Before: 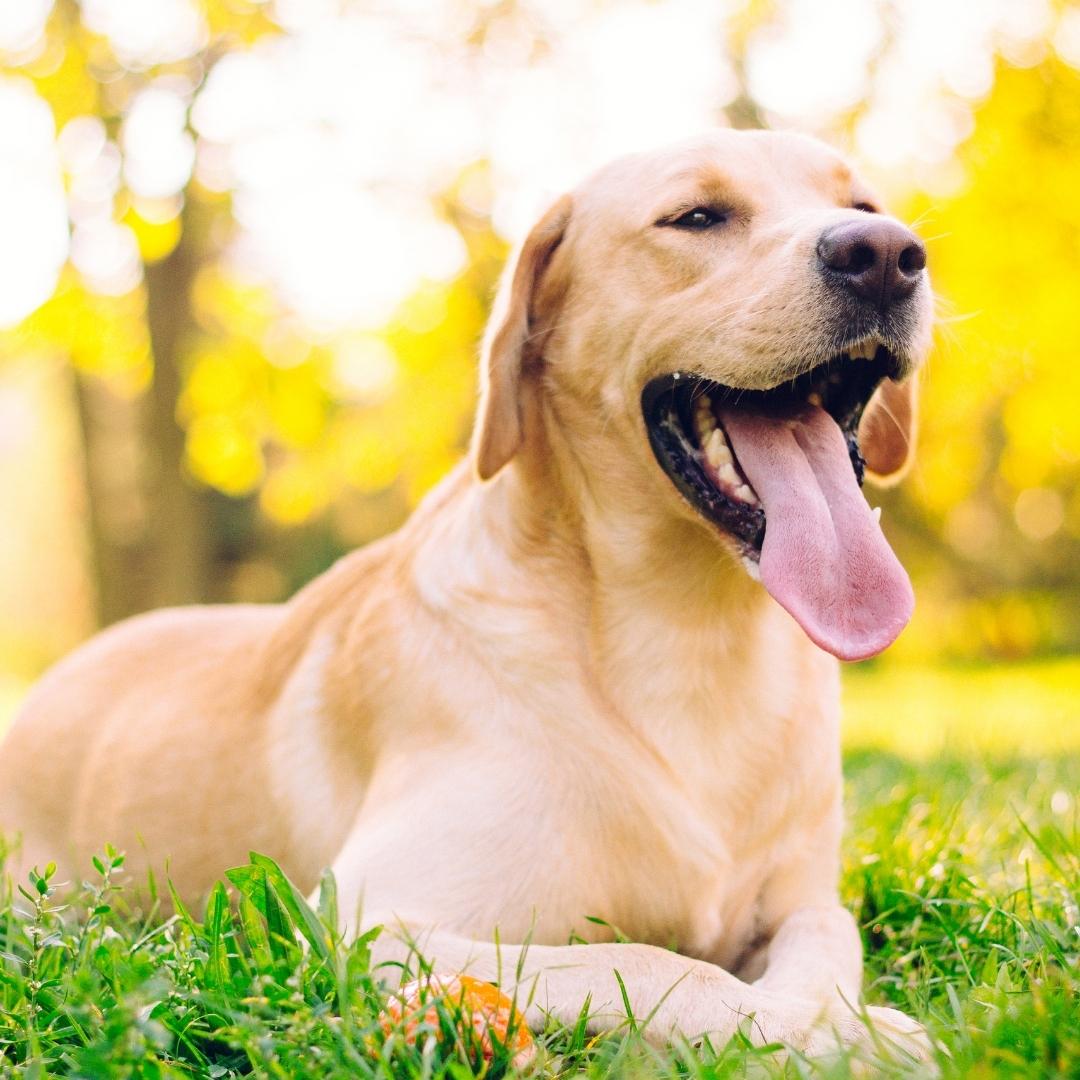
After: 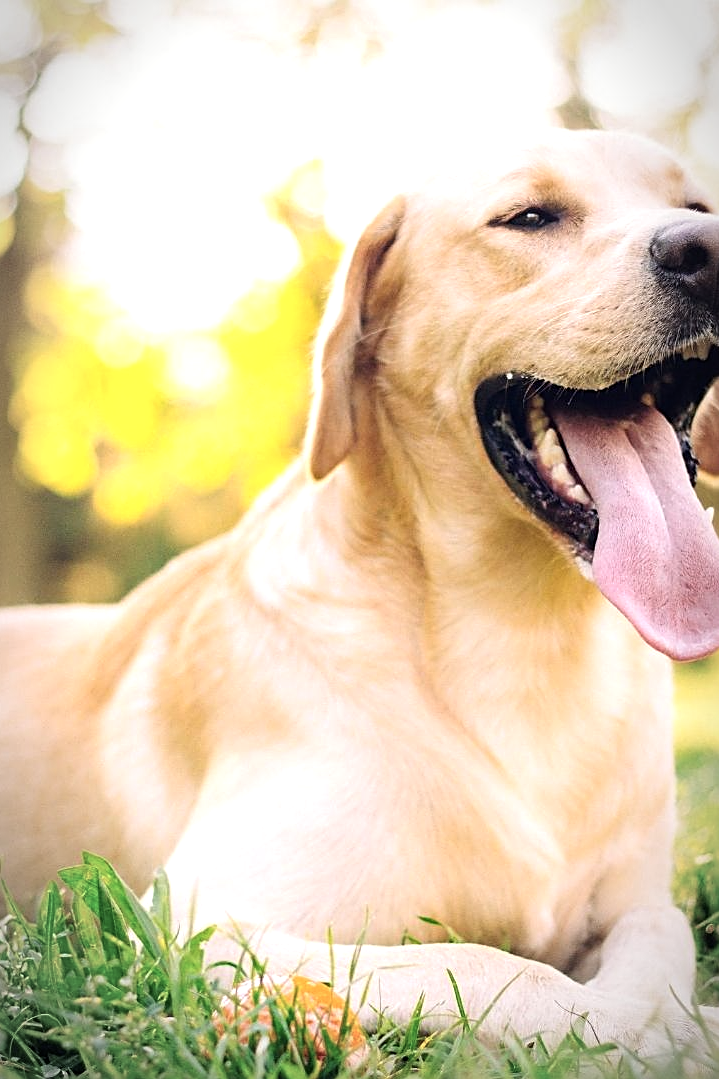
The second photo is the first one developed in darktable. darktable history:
vignetting: automatic ratio true
sharpen: on, module defaults
crop and rotate: left 15.593%, right 17.744%
color correction: highlights b* 0.016, saturation 0.855
tone equalizer: -8 EV -0.451 EV, -7 EV -0.389 EV, -6 EV -0.365 EV, -5 EV -0.233 EV, -3 EV 0.254 EV, -2 EV 0.333 EV, -1 EV 0.392 EV, +0 EV 0.431 EV
